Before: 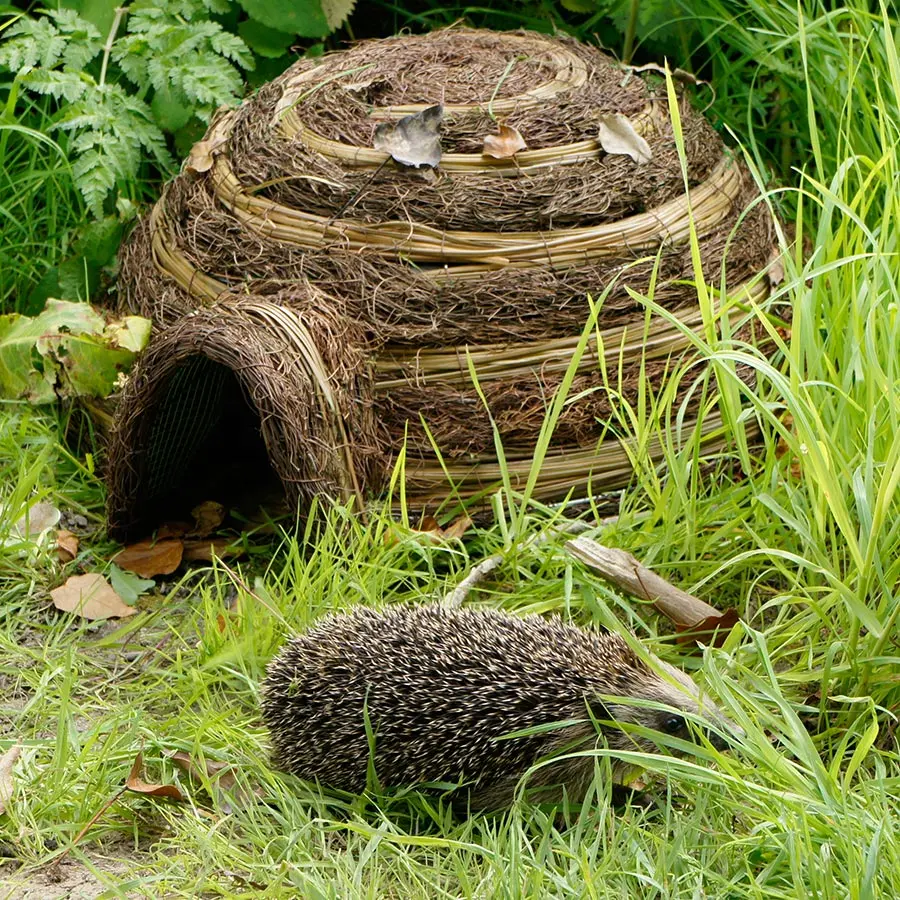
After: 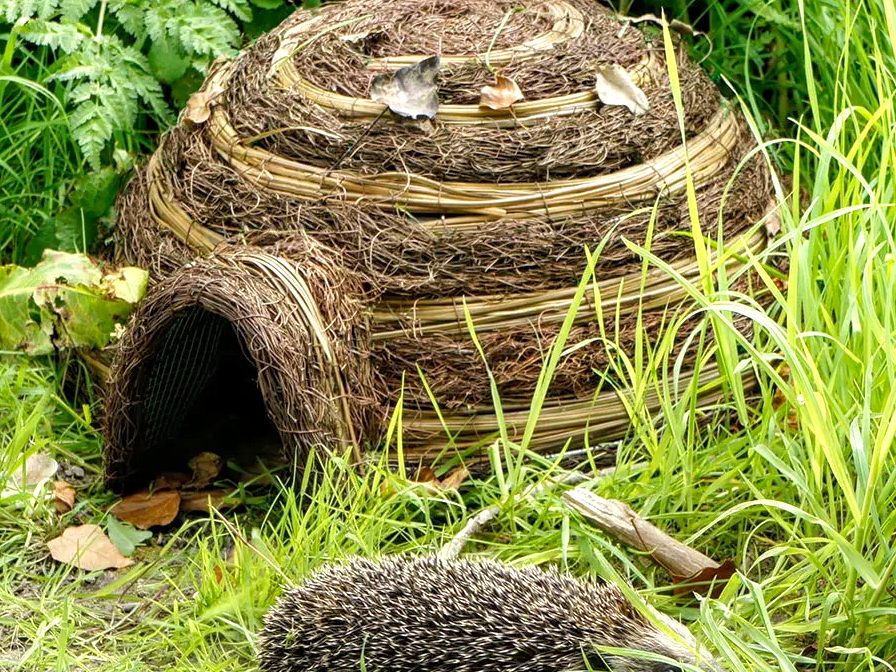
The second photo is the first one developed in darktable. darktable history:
crop: left 0.387%, top 5.469%, bottom 19.809%
local contrast: on, module defaults
exposure: black level correction 0.001, exposure 0.5 EV, compensate exposure bias true, compensate highlight preservation false
